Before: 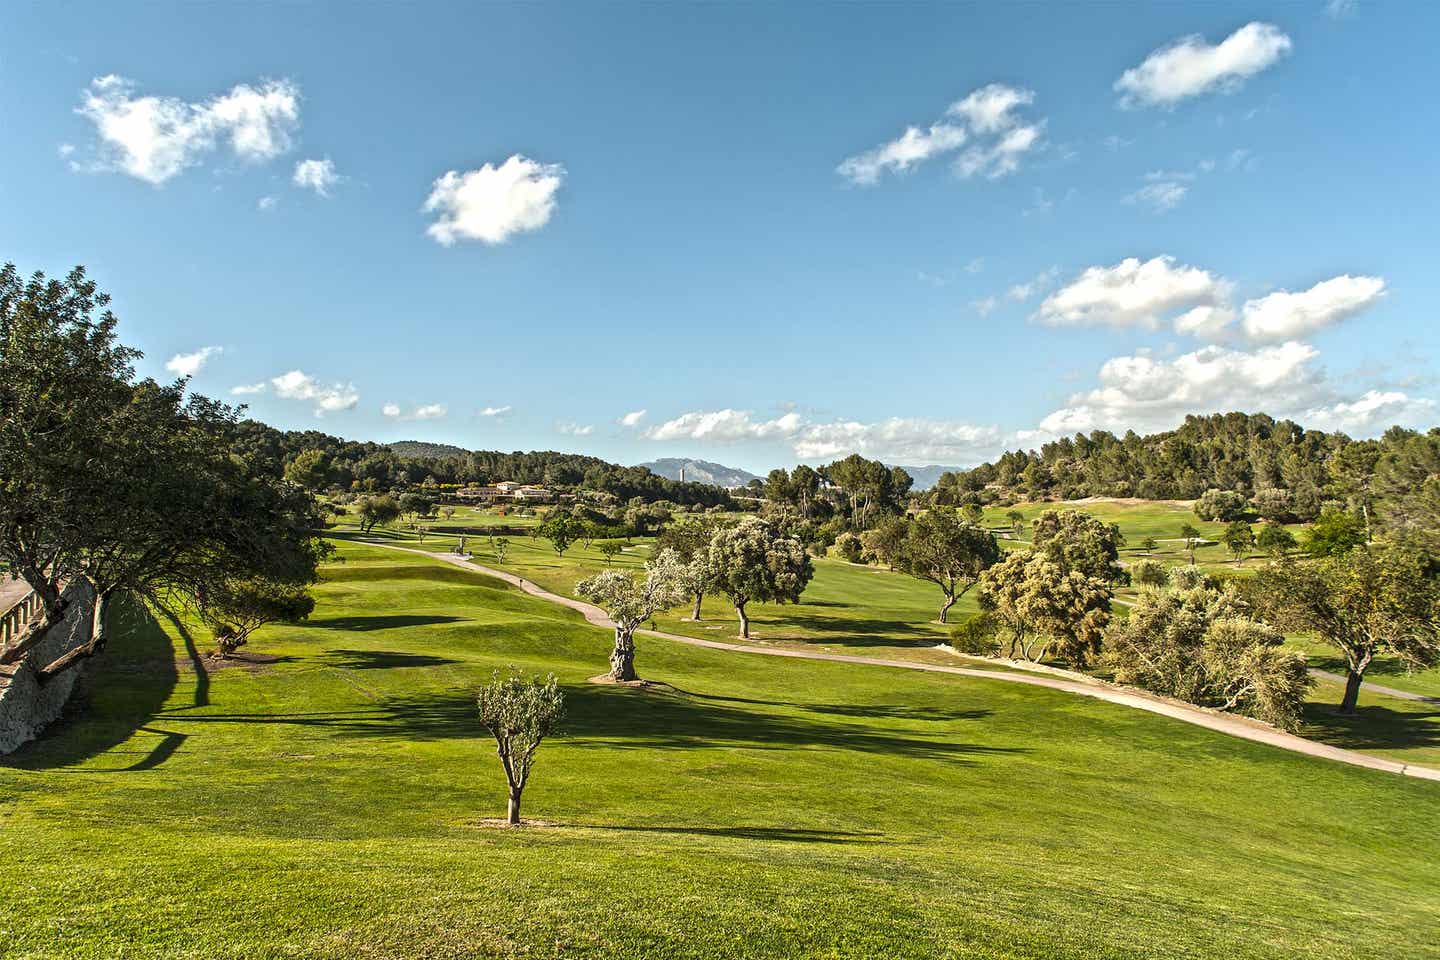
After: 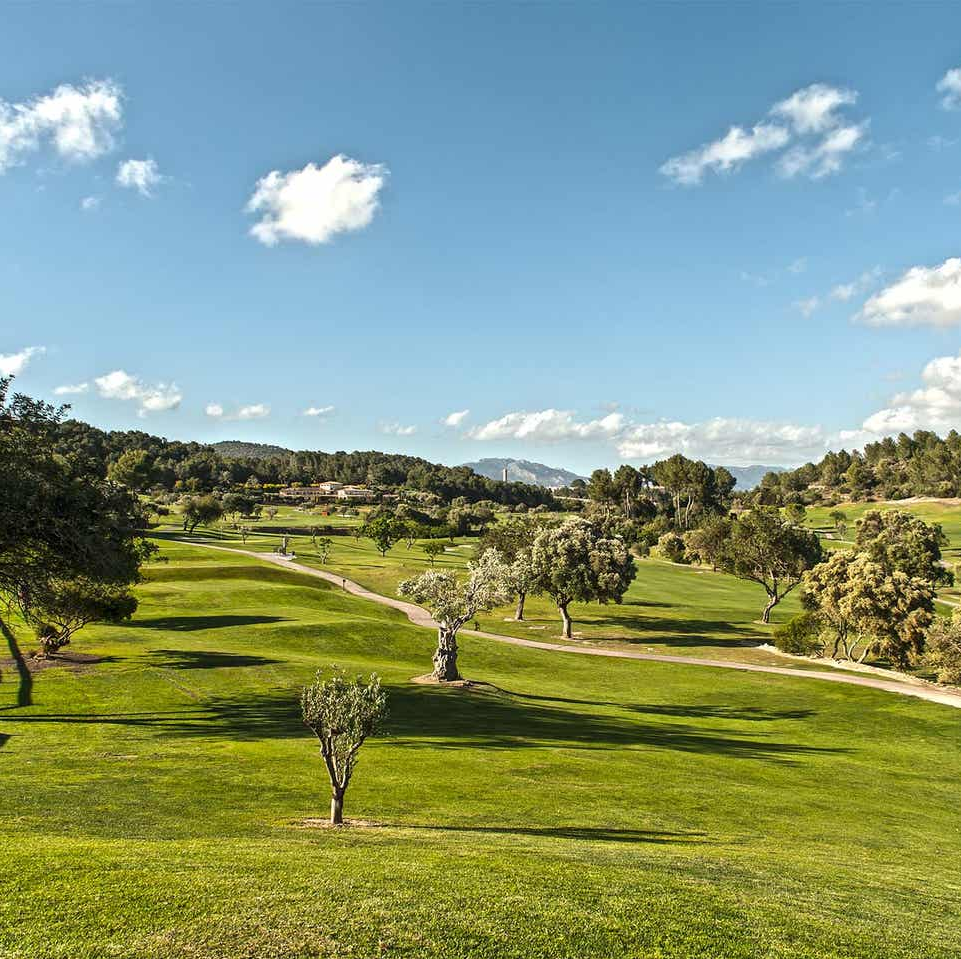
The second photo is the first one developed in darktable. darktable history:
crop and rotate: left 12.326%, right 20.886%
